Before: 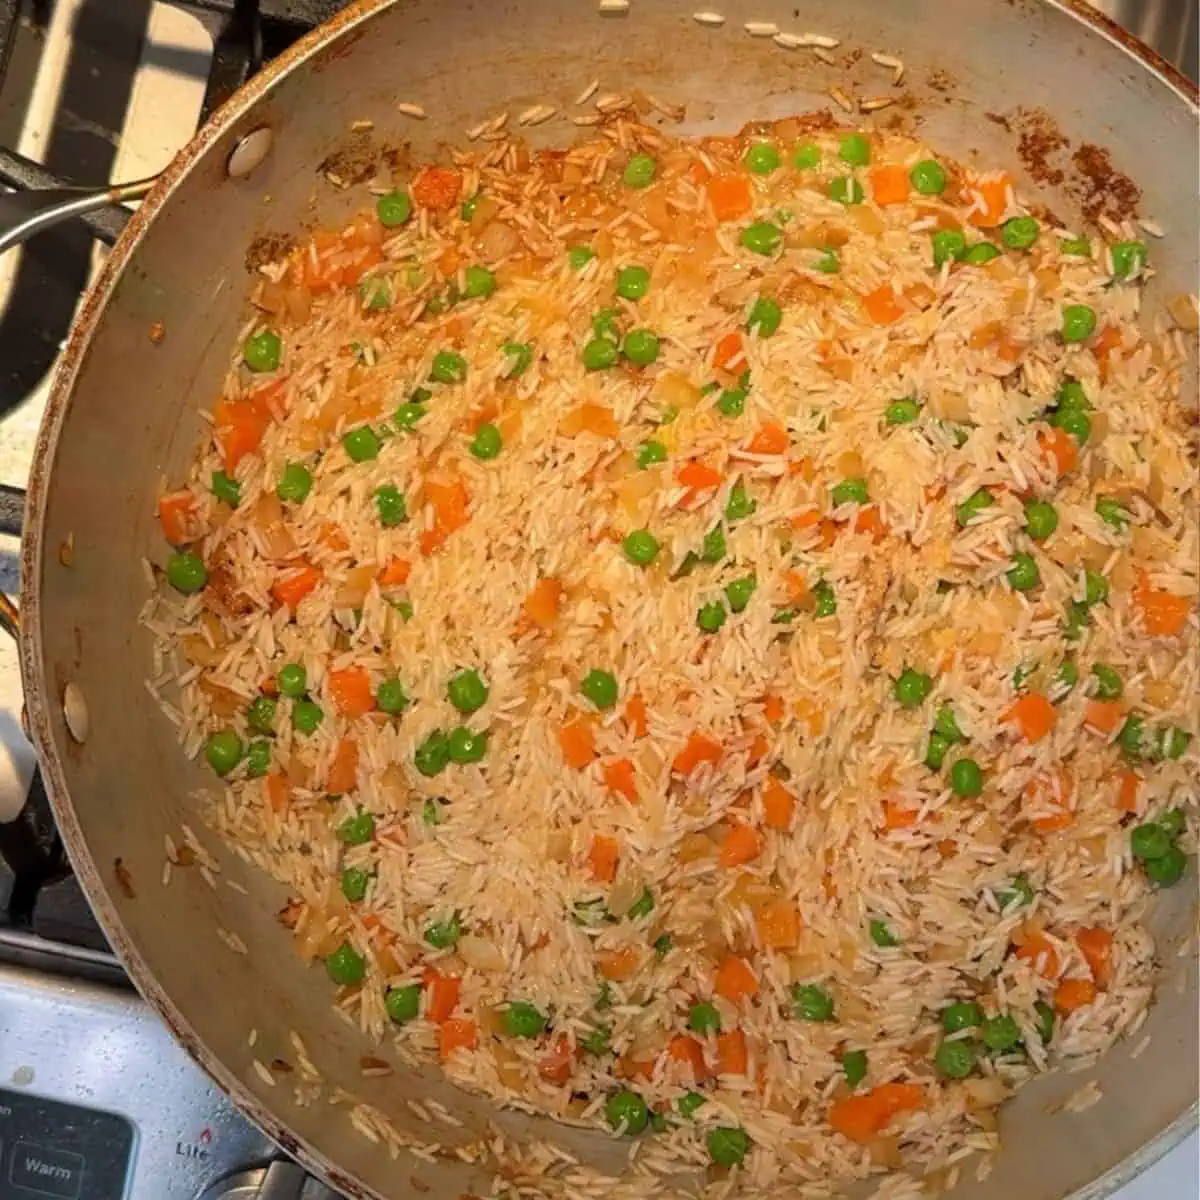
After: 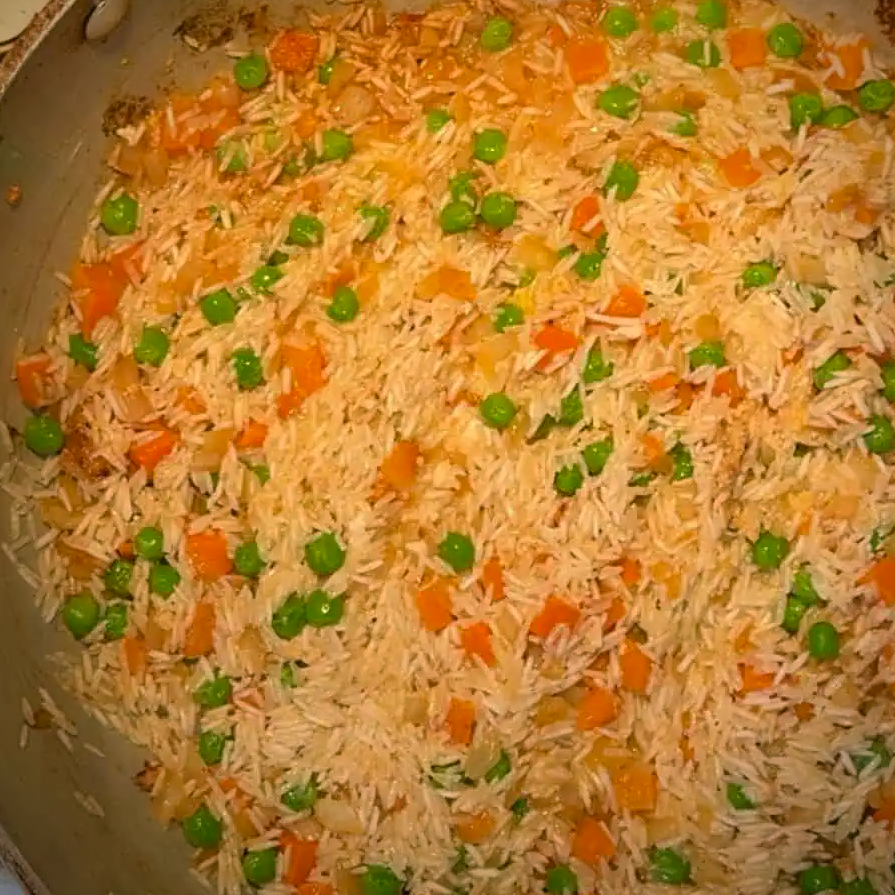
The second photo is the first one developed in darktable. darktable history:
shadows and highlights: shadows 36.53, highlights -27.08, soften with gaussian
color correction: highlights a* 4.44, highlights b* 4.95, shadows a* -7.79, shadows b* 4.55
vignetting: fall-off radius 61.04%, brightness -0.603, saturation -0.002
crop and rotate: left 11.931%, top 11.482%, right 13.465%, bottom 13.877%
